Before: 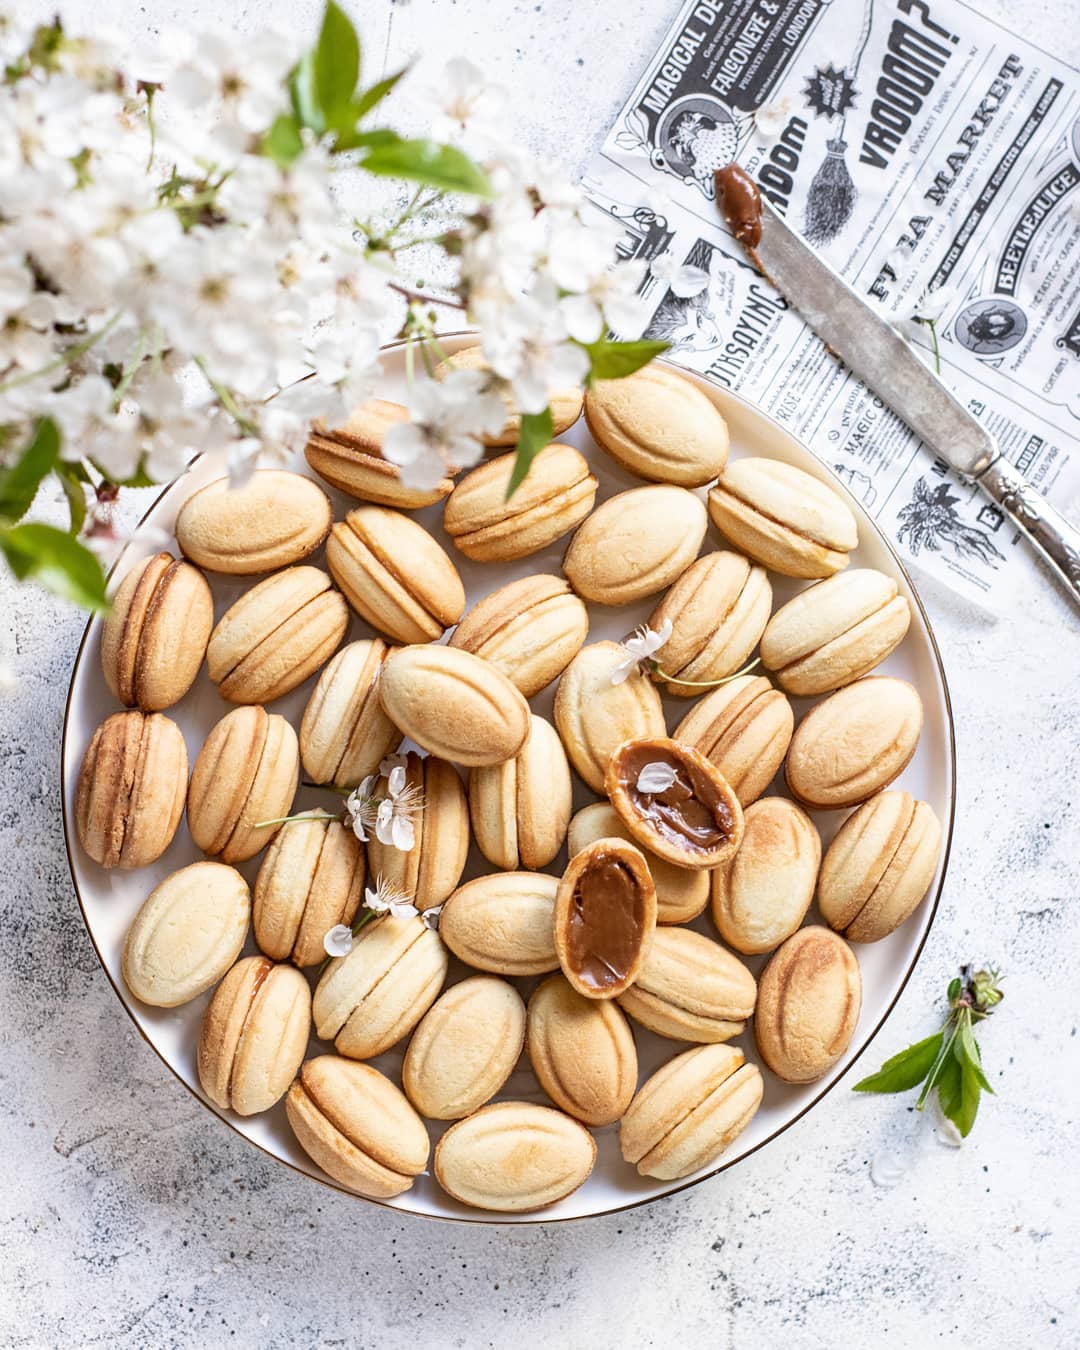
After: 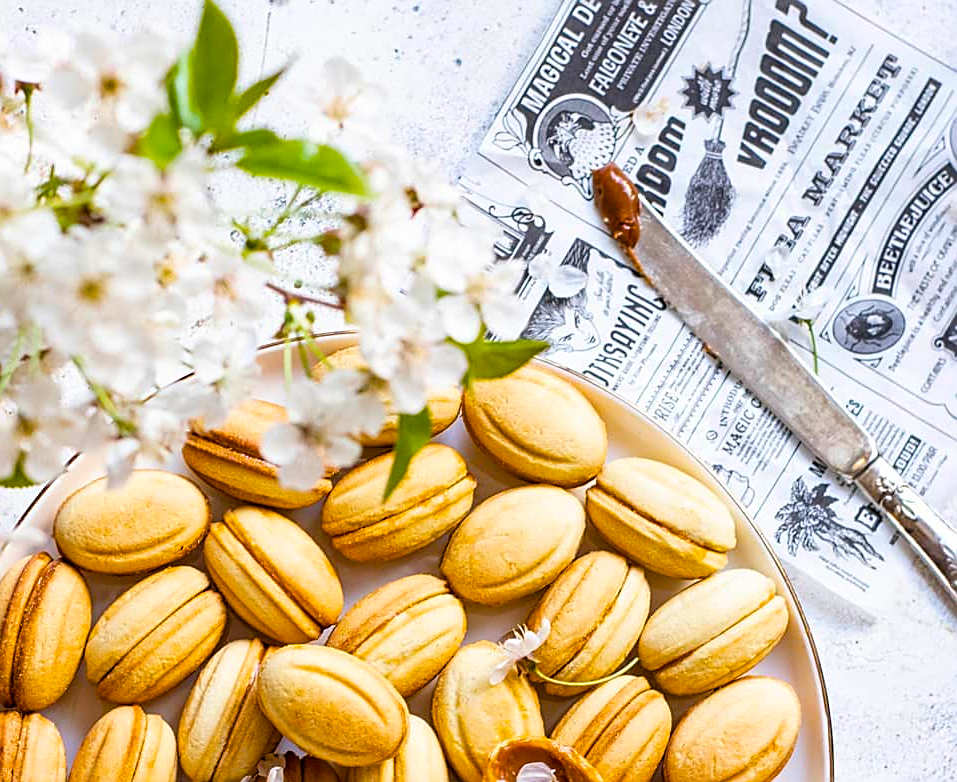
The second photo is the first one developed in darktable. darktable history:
color balance rgb: shadows lift › hue 85.06°, linear chroma grading › global chroma 25.088%, perceptual saturation grading › global saturation 36.262%, global vibrance 14.985%
crop and rotate: left 11.371%, bottom 42.047%
sharpen: on, module defaults
